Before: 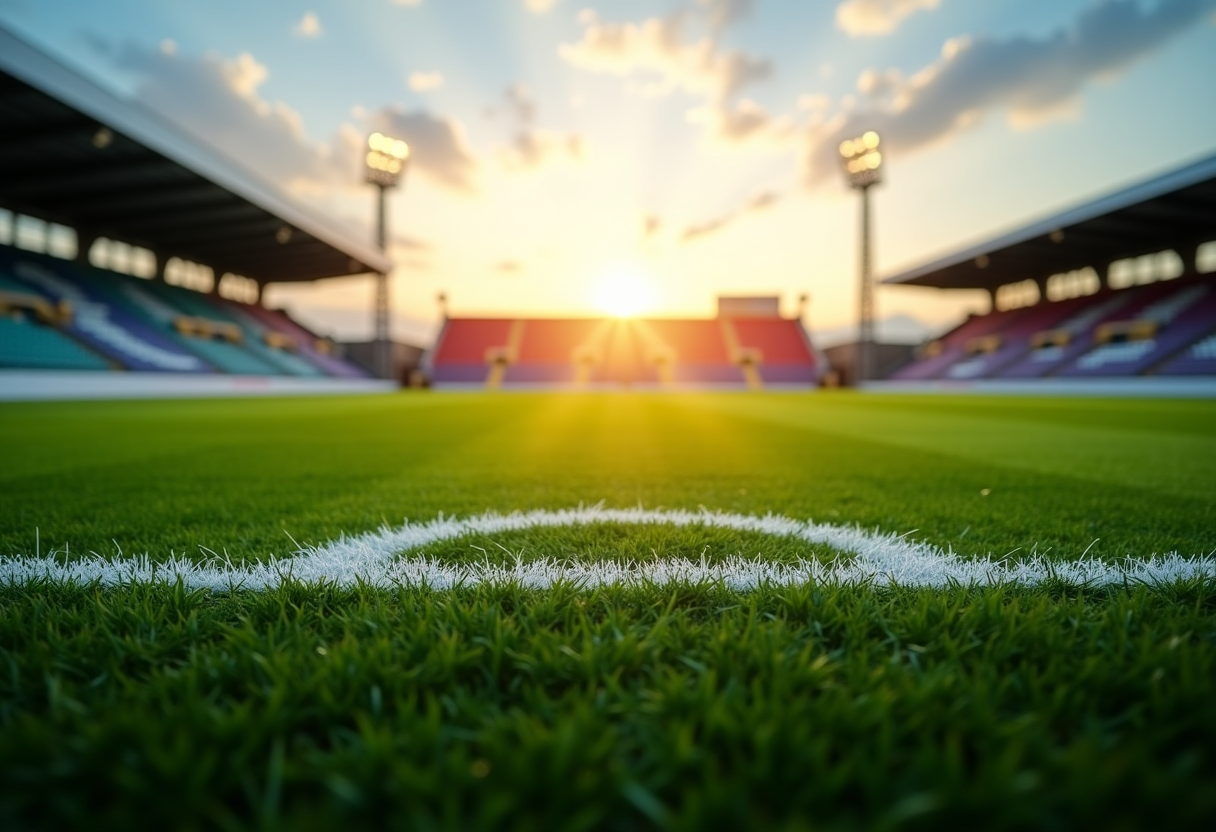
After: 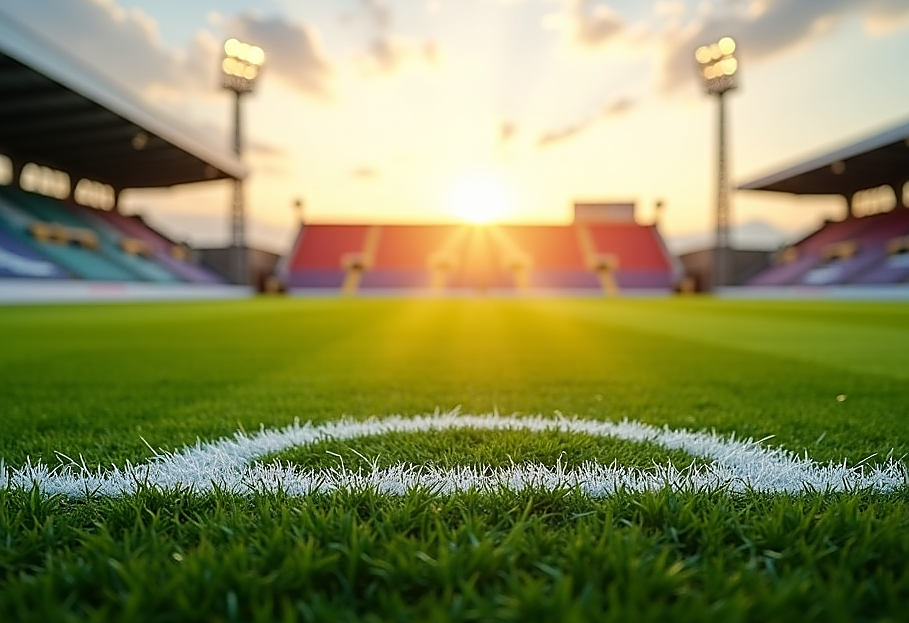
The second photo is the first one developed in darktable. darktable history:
crop and rotate: left 11.844%, top 11.334%, right 13.365%, bottom 13.751%
sharpen: radius 1.381, amount 1.257, threshold 0.694
